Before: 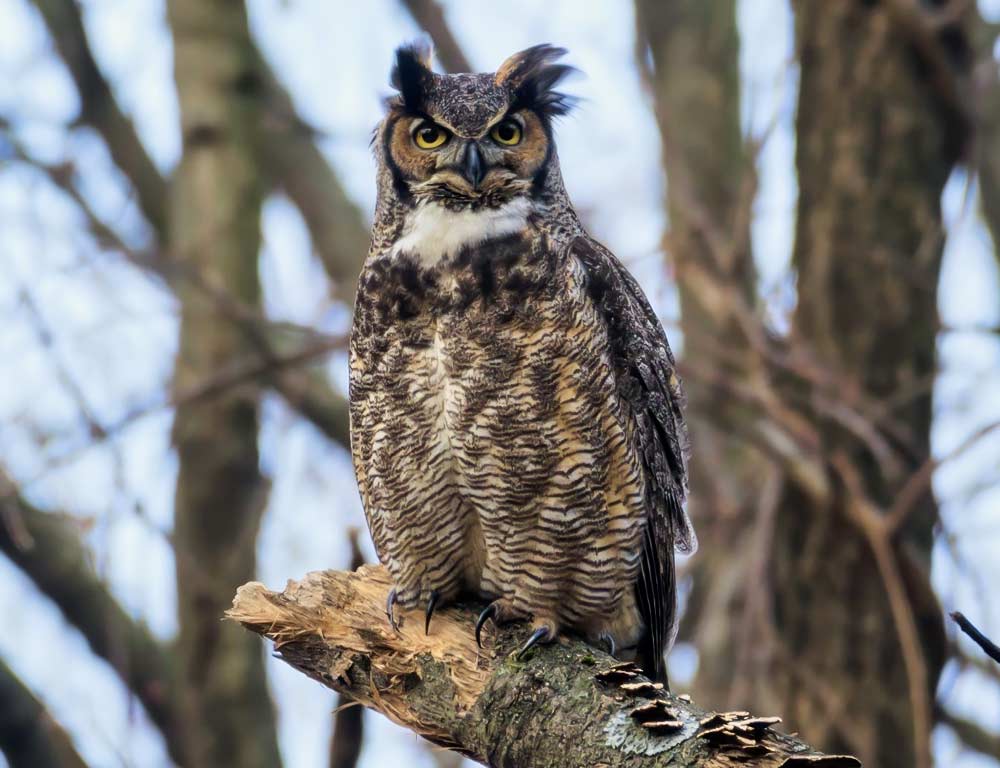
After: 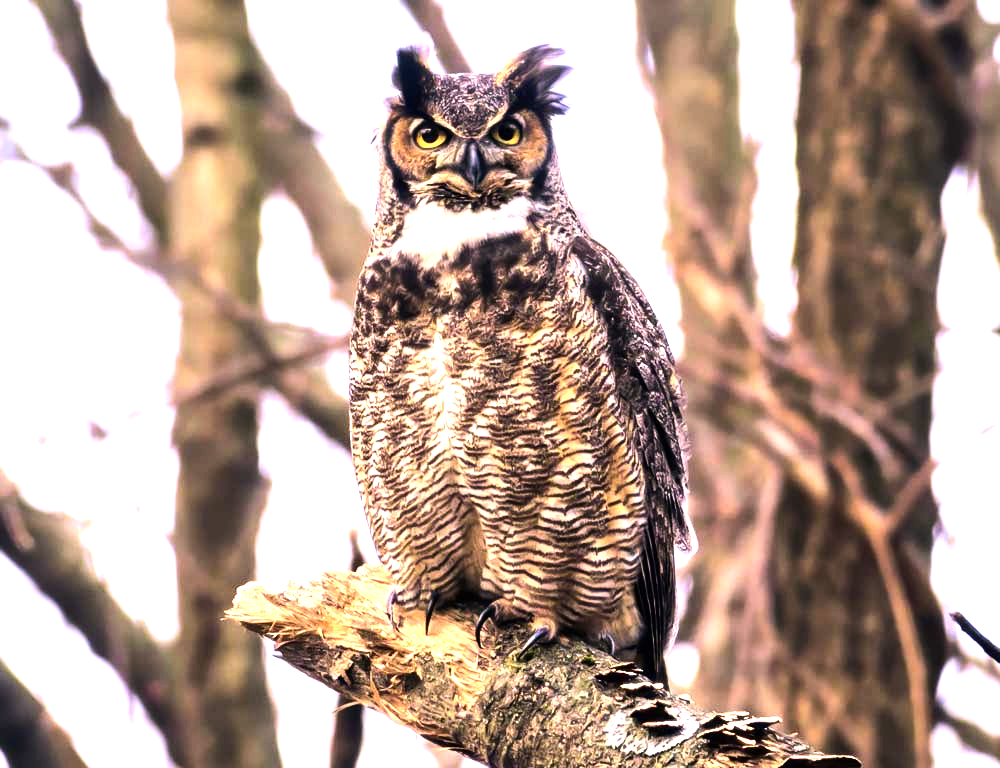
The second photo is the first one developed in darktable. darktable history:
color calibration: illuminant as shot in camera, x 0.358, y 0.373, temperature 4628.91 K
exposure: black level correction 0, exposure 1 EV, compensate highlight preservation false
color correction: highlights a* 17.62, highlights b* 18.53
tone equalizer: -8 EV -0.745 EV, -7 EV -0.713 EV, -6 EV -0.582 EV, -5 EV -0.416 EV, -3 EV 0.386 EV, -2 EV 0.6 EV, -1 EV 0.686 EV, +0 EV 0.744 EV, edges refinement/feathering 500, mask exposure compensation -1.57 EV, preserve details no
